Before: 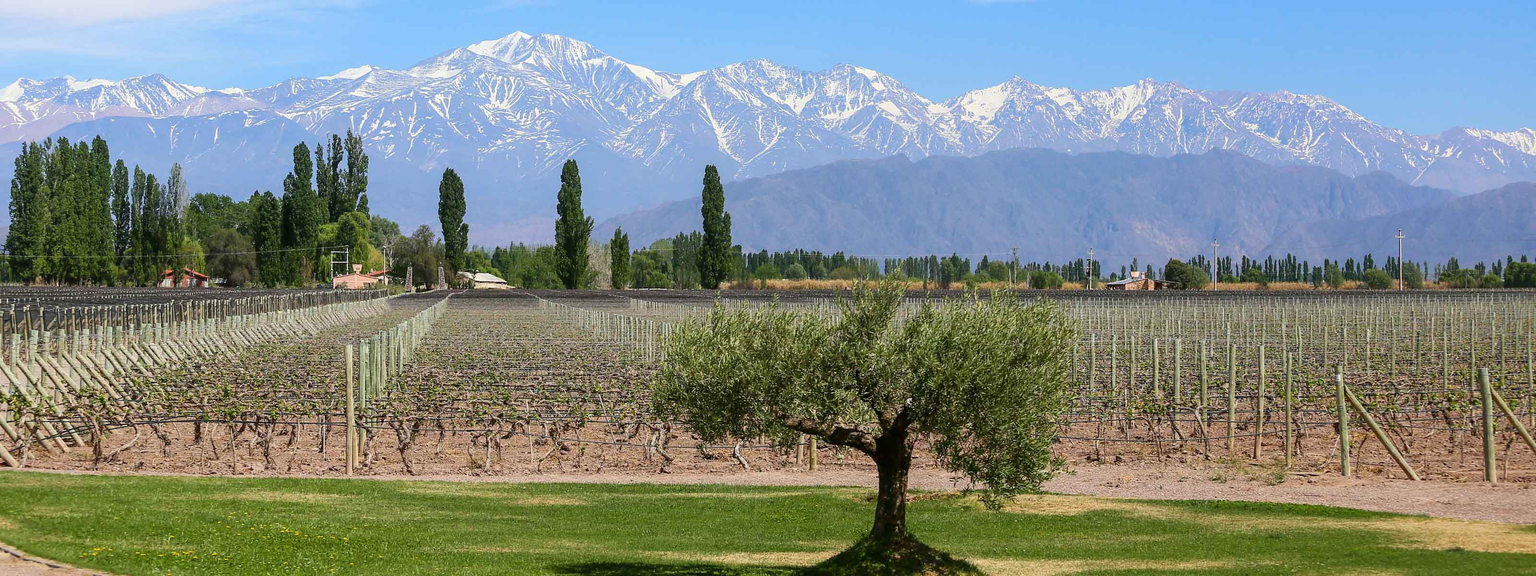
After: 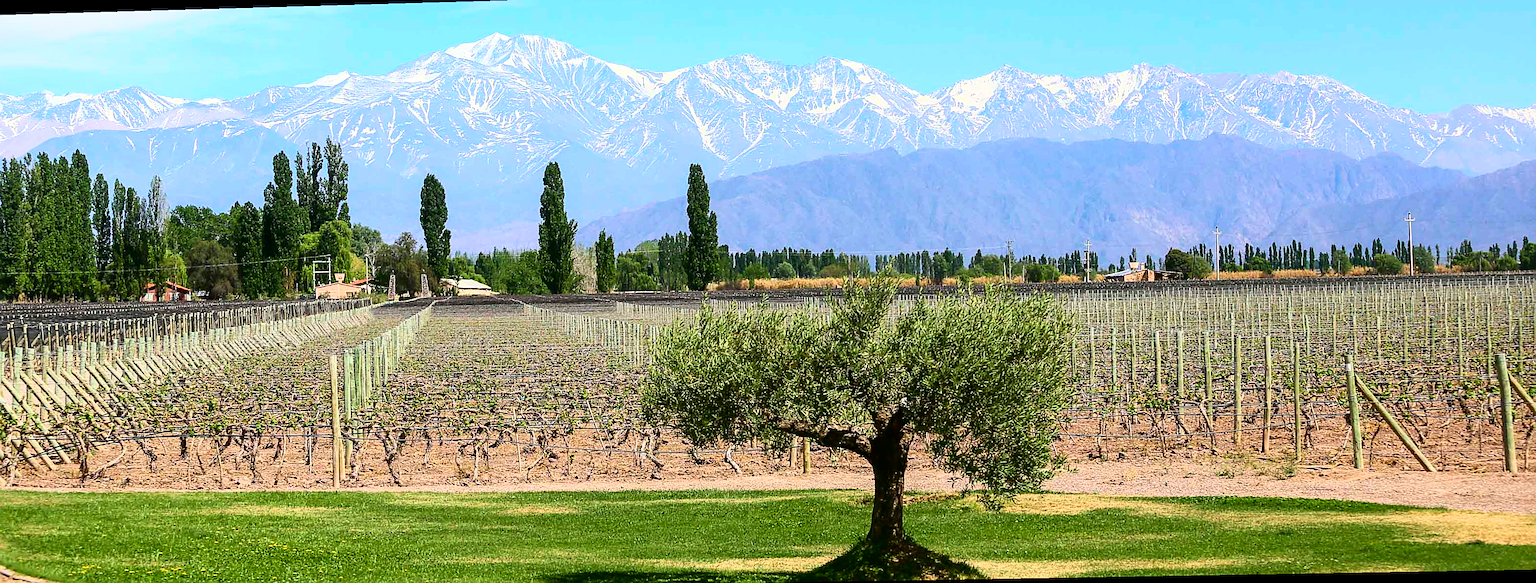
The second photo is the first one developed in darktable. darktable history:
tone curve: curves: ch0 [(0, 0) (0.091, 0.077) (0.517, 0.574) (0.745, 0.82) (0.844, 0.908) (0.909, 0.942) (1, 0.973)]; ch1 [(0, 0) (0.437, 0.404) (0.5, 0.5) (0.534, 0.546) (0.58, 0.603) (0.616, 0.649) (1, 1)]; ch2 [(0, 0) (0.442, 0.415) (0.5, 0.5) (0.535, 0.547) (0.585, 0.62) (1, 1)], color space Lab, independent channels, preserve colors none
rotate and perspective: rotation -1.32°, lens shift (horizontal) -0.031, crop left 0.015, crop right 0.985, crop top 0.047, crop bottom 0.982
crop: bottom 0.071%
tone equalizer: -8 EV -0.417 EV, -7 EV -0.389 EV, -6 EV -0.333 EV, -5 EV -0.222 EV, -3 EV 0.222 EV, -2 EV 0.333 EV, -1 EV 0.389 EV, +0 EV 0.417 EV, edges refinement/feathering 500, mask exposure compensation -1.57 EV, preserve details no
sharpen: on, module defaults
